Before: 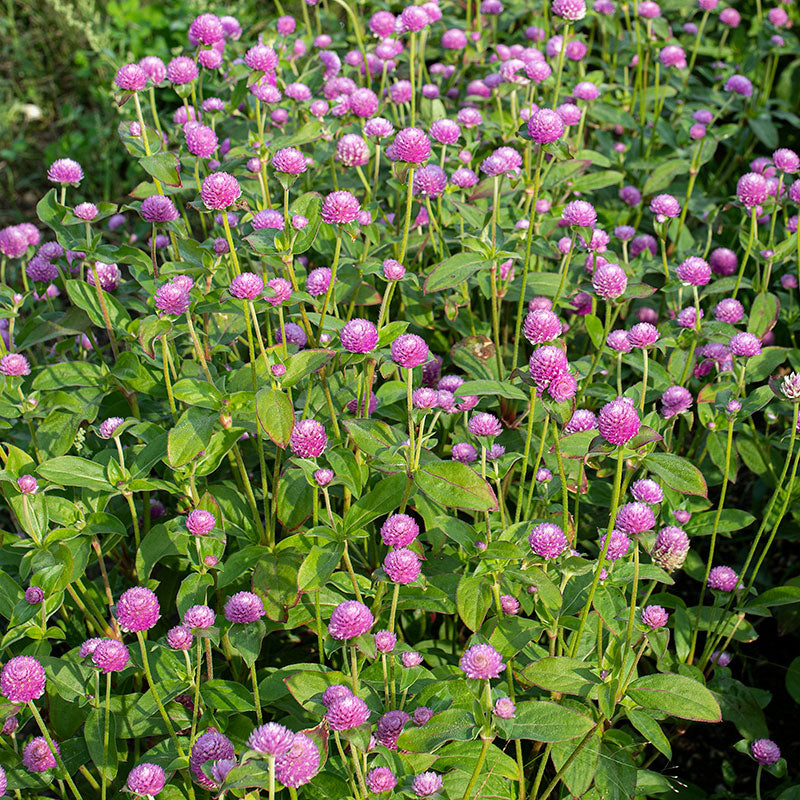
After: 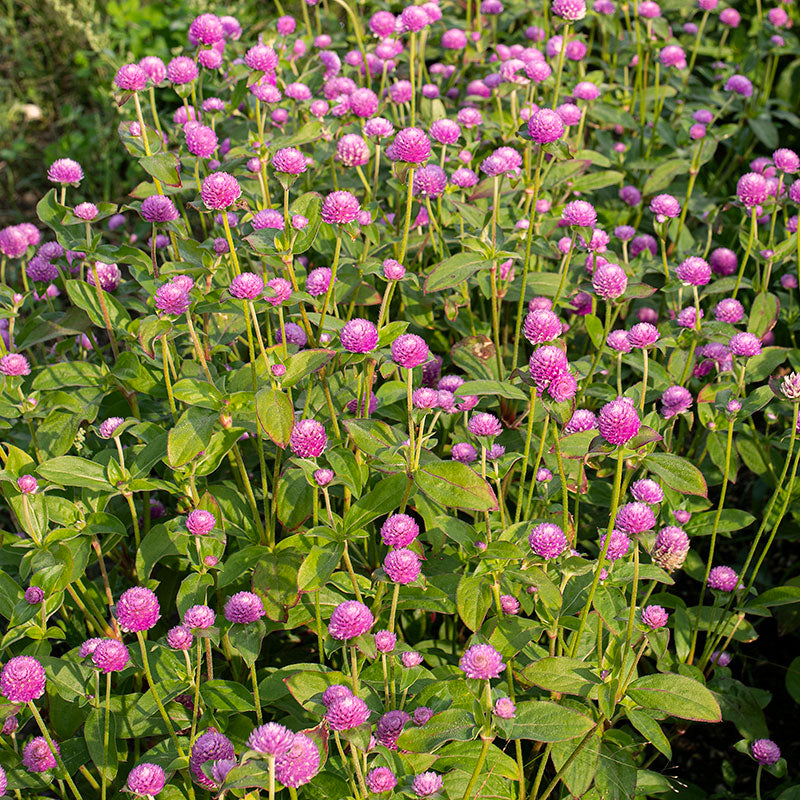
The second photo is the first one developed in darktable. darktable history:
color correction: highlights a* 12.23, highlights b* 5.41
